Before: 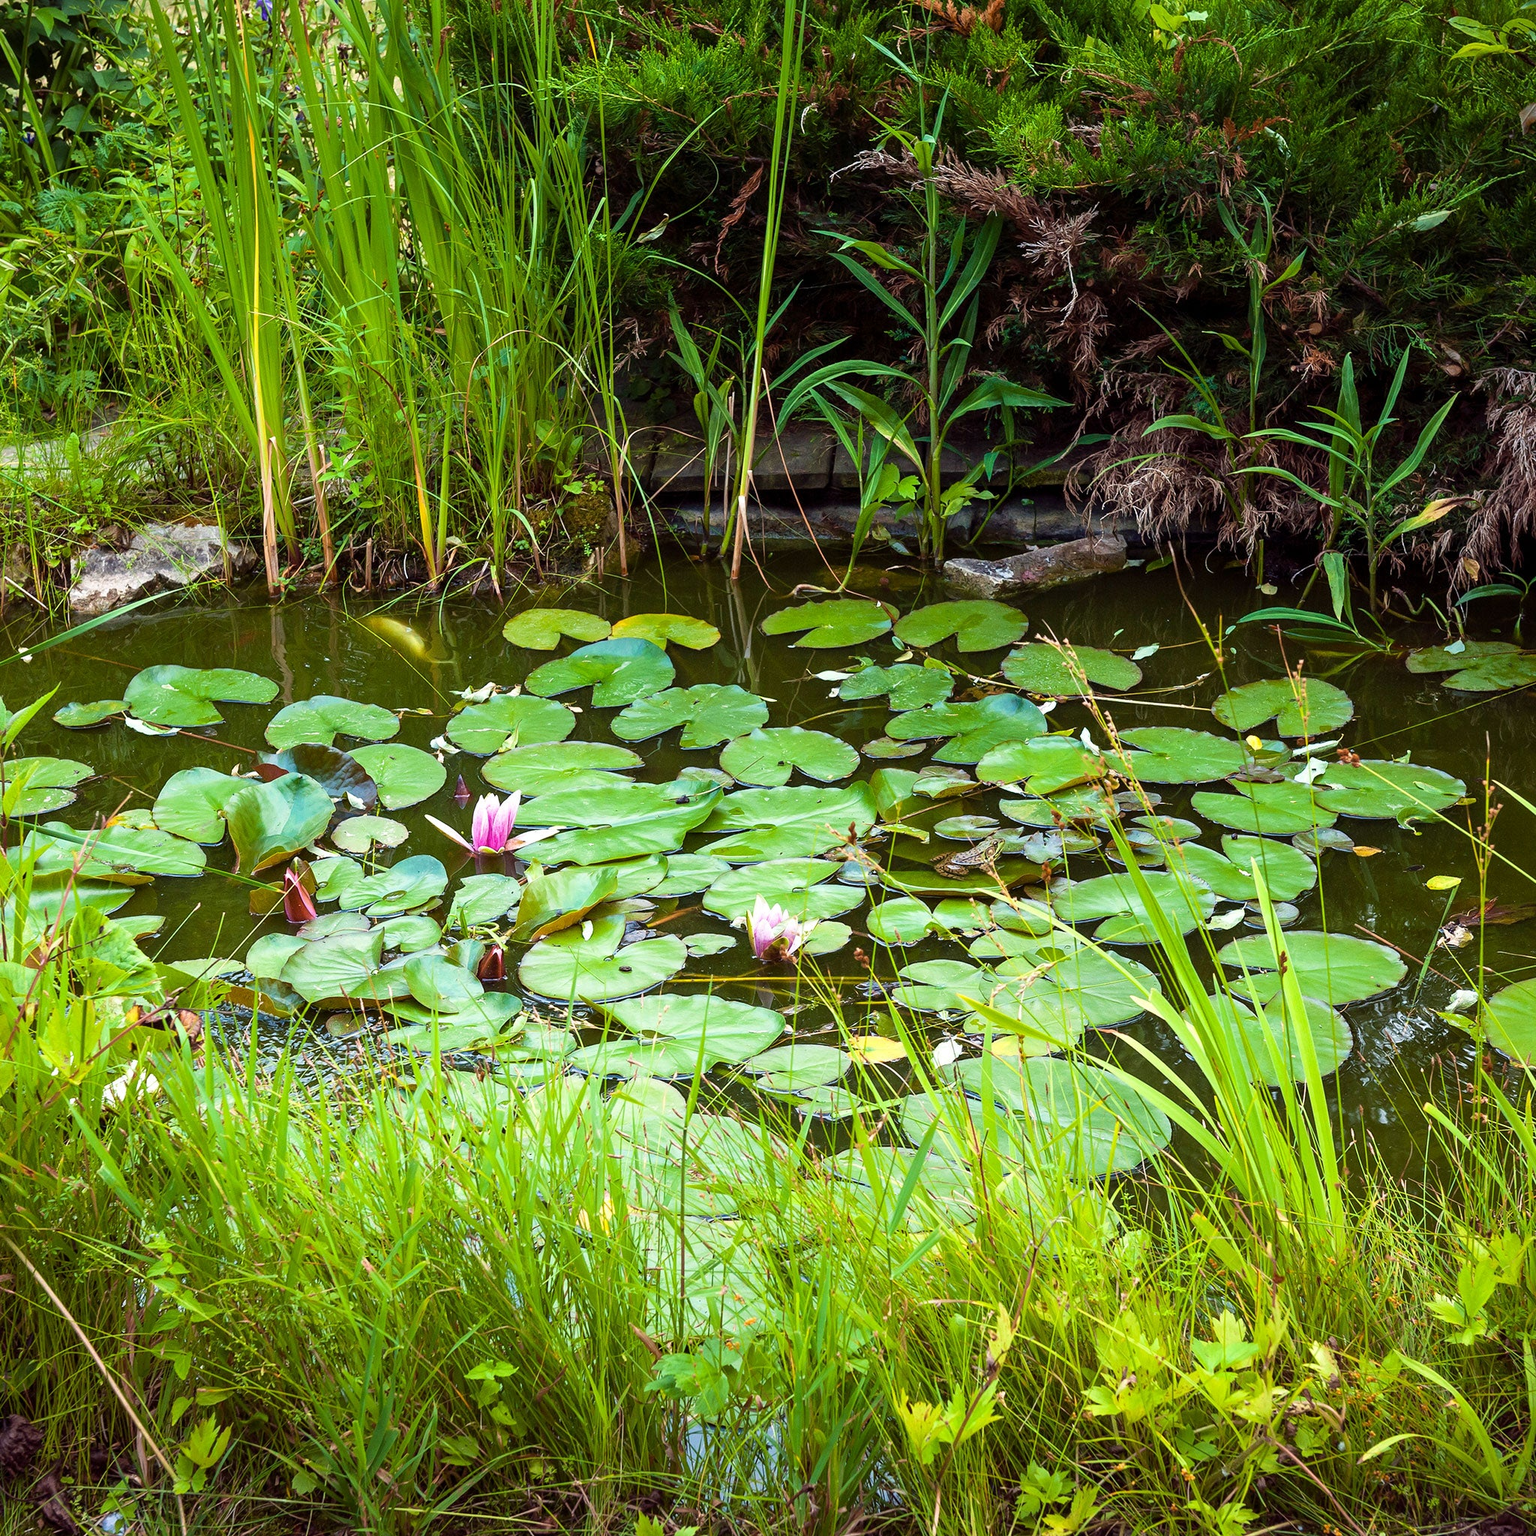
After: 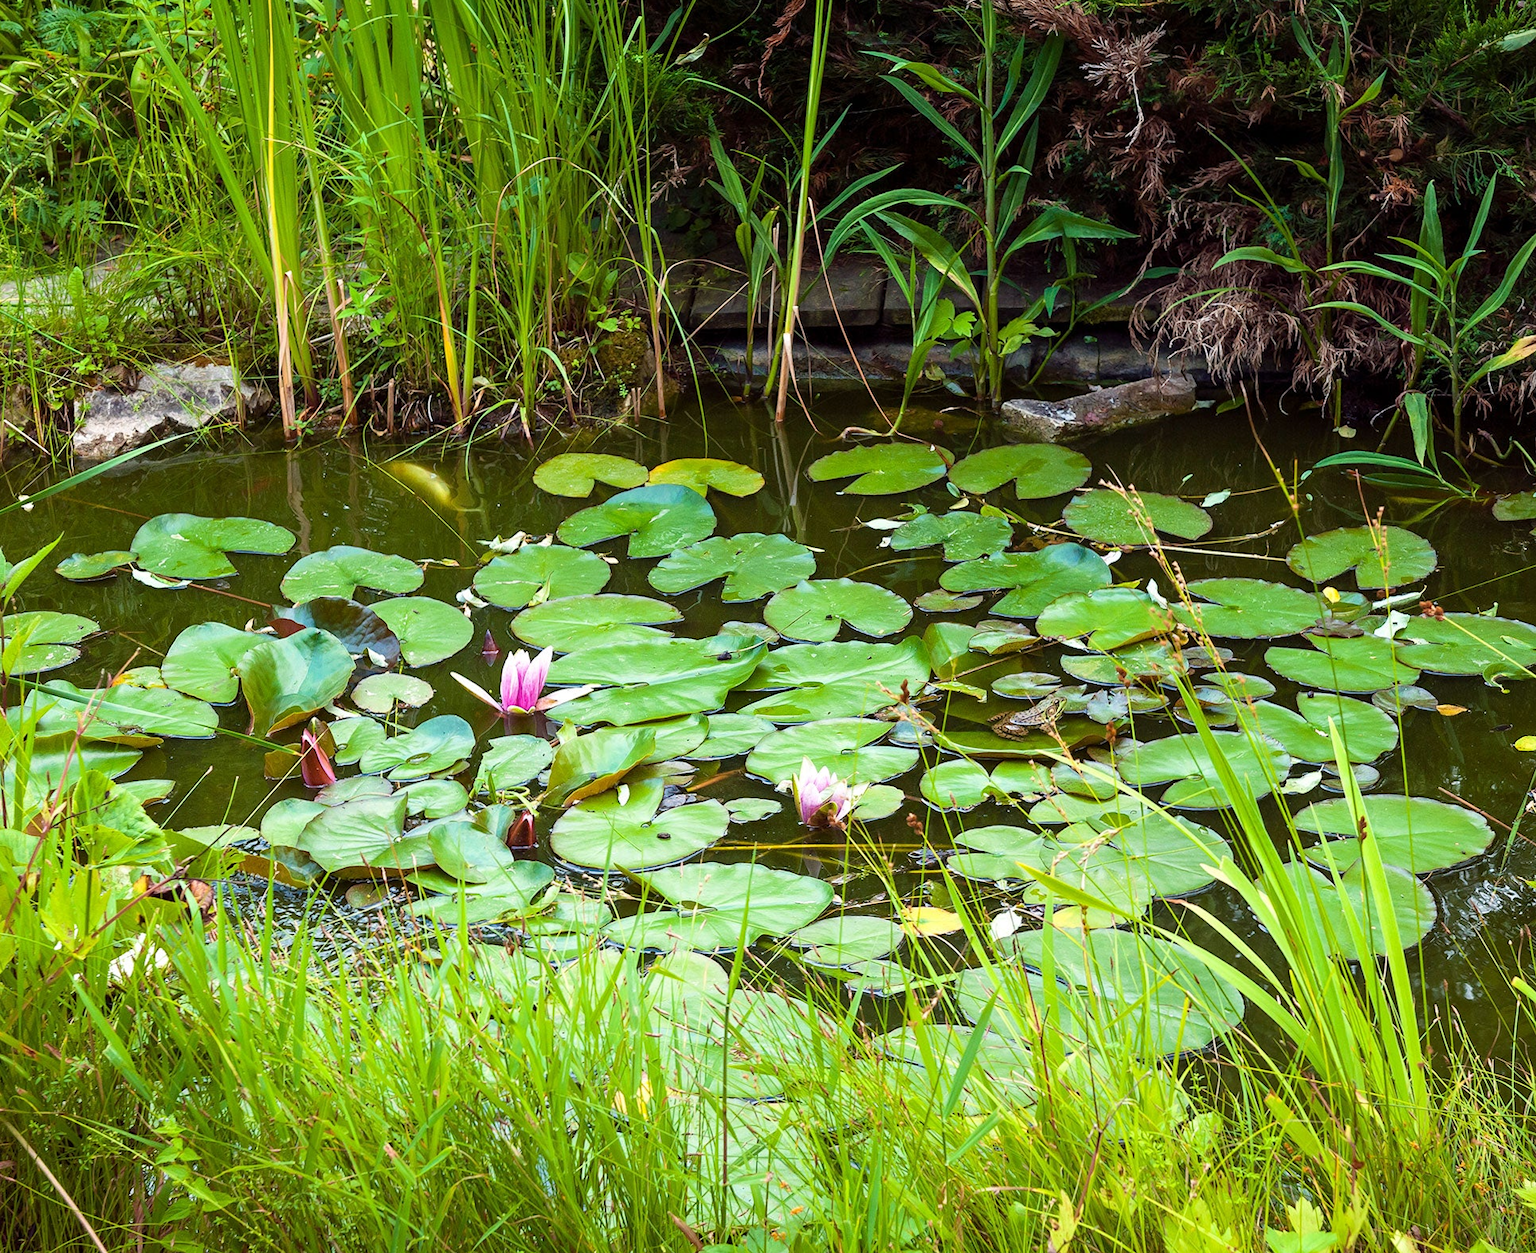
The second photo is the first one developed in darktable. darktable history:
crop and rotate: angle 0.061°, top 11.84%, right 5.711%, bottom 11.205%
